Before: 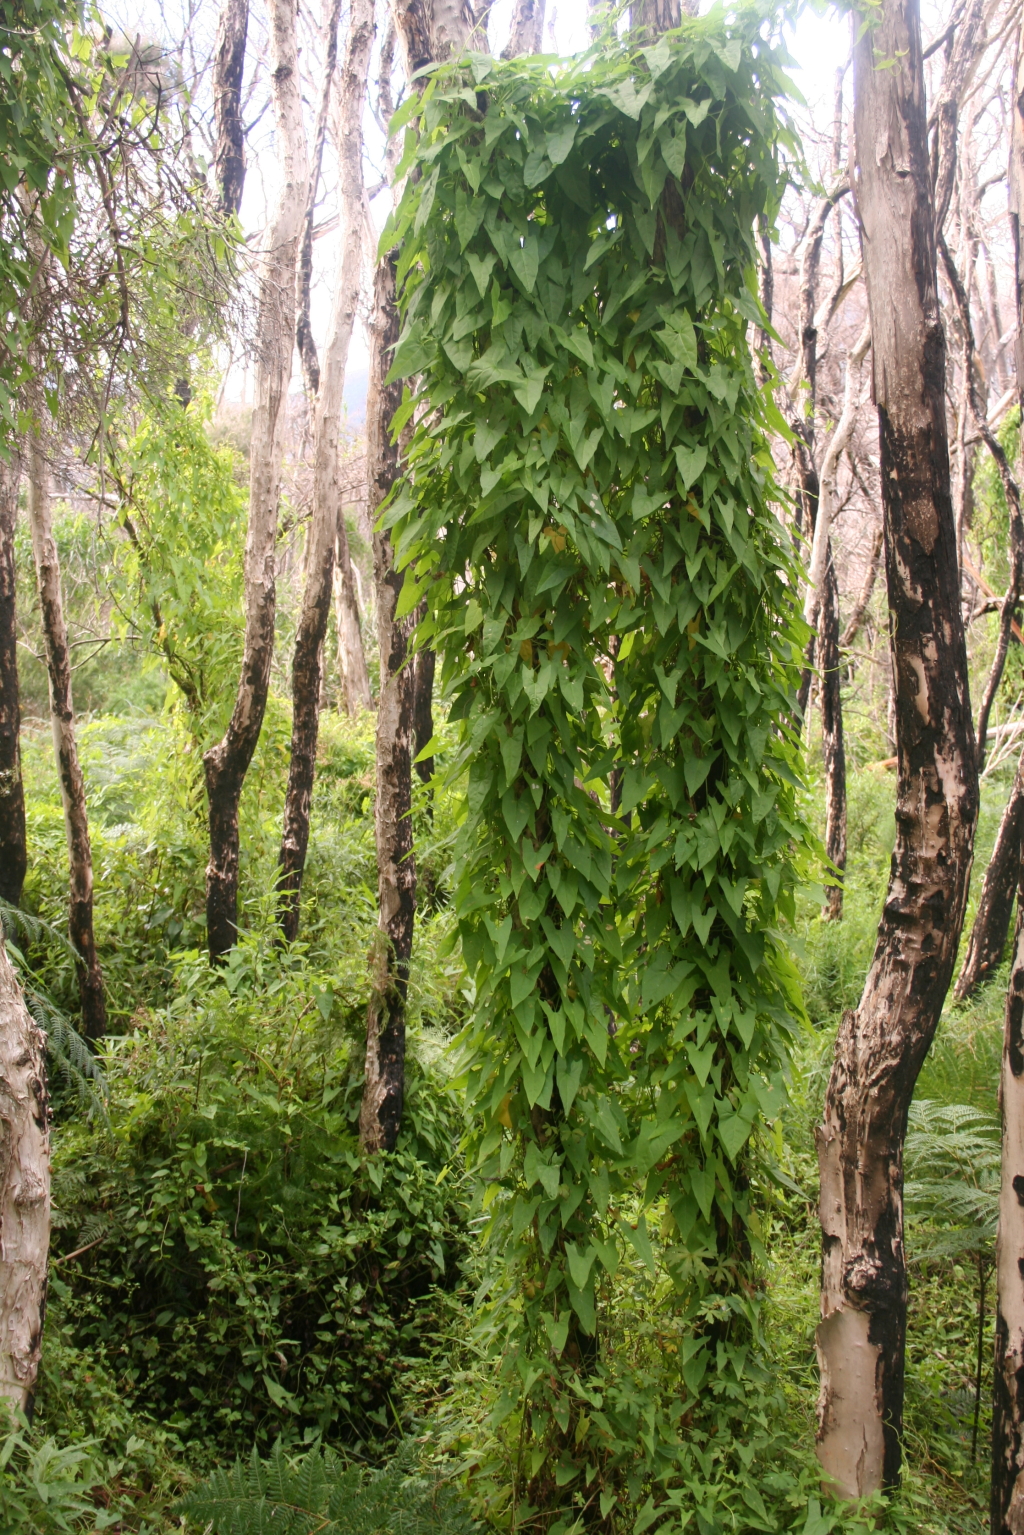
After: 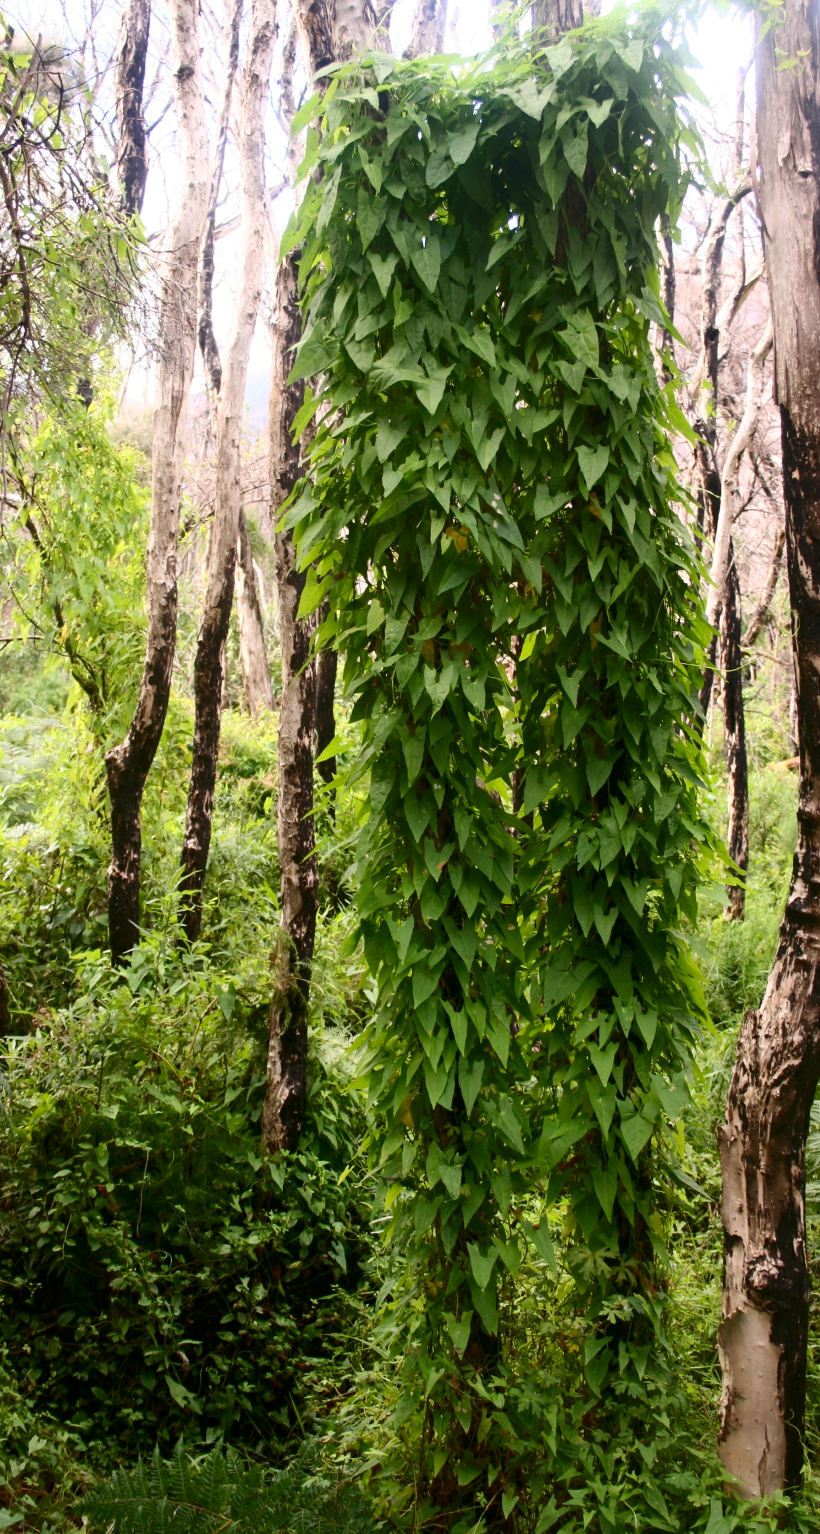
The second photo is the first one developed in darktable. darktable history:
crop and rotate: left 9.606%, right 10.26%
contrast brightness saturation: contrast 0.201, brightness -0.103, saturation 0.096
